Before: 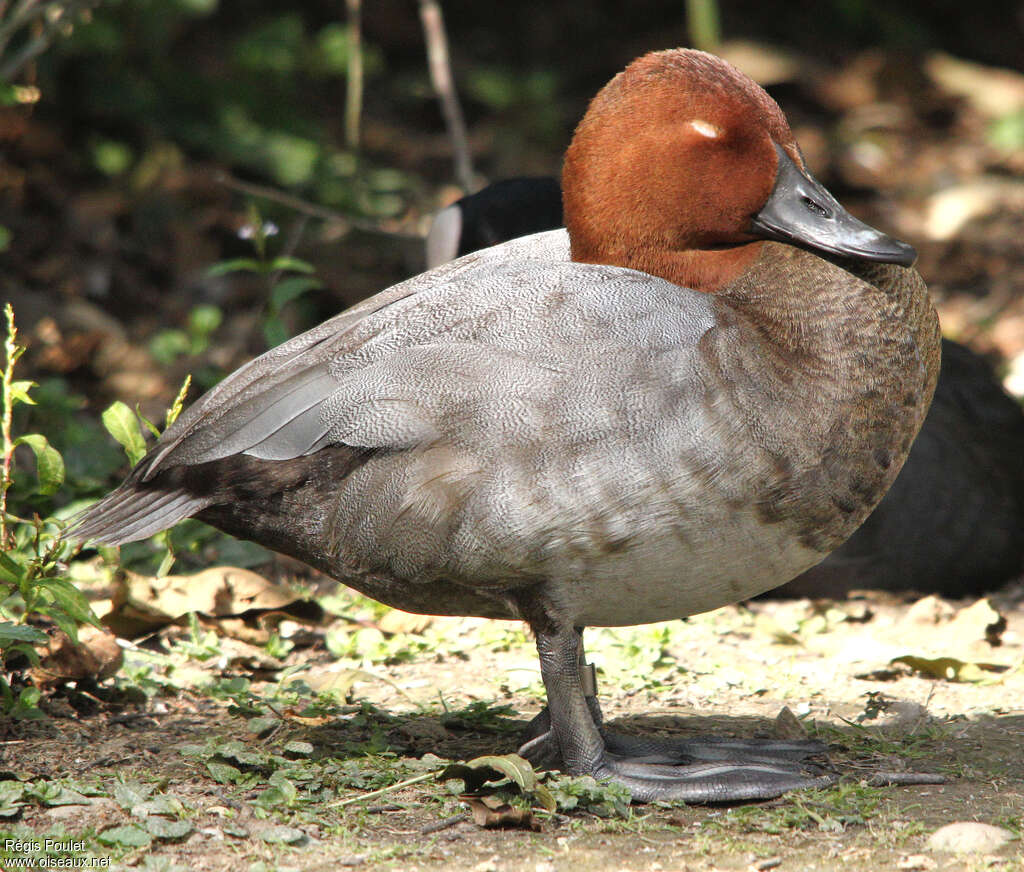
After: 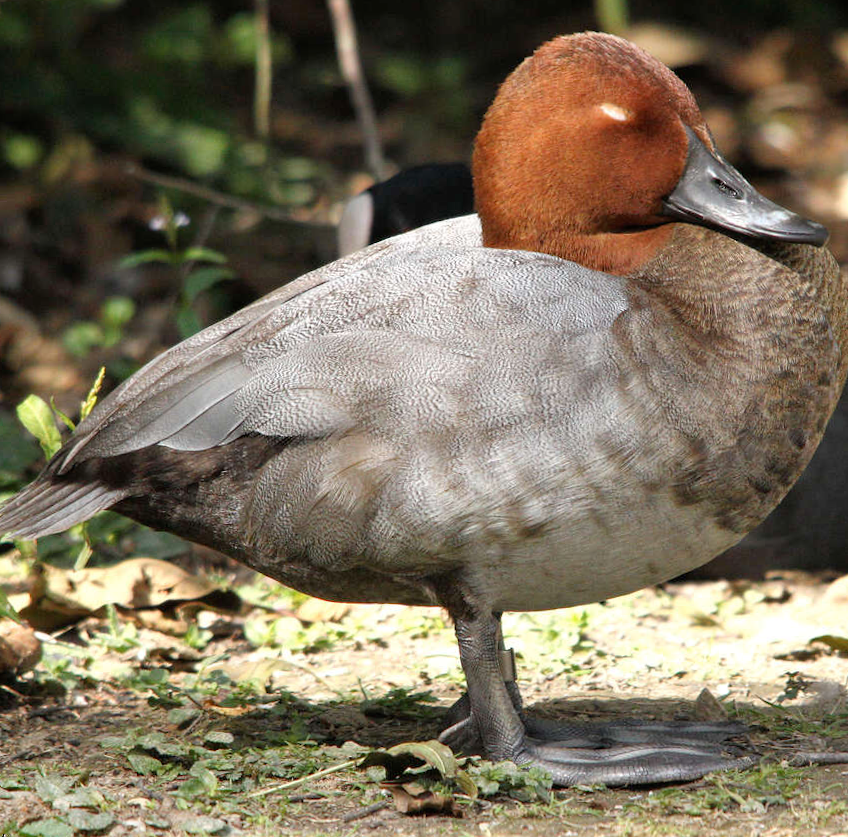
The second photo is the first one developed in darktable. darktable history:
crop: left 8.026%, right 7.374%
rotate and perspective: rotation -1°, crop left 0.011, crop right 0.989, crop top 0.025, crop bottom 0.975
